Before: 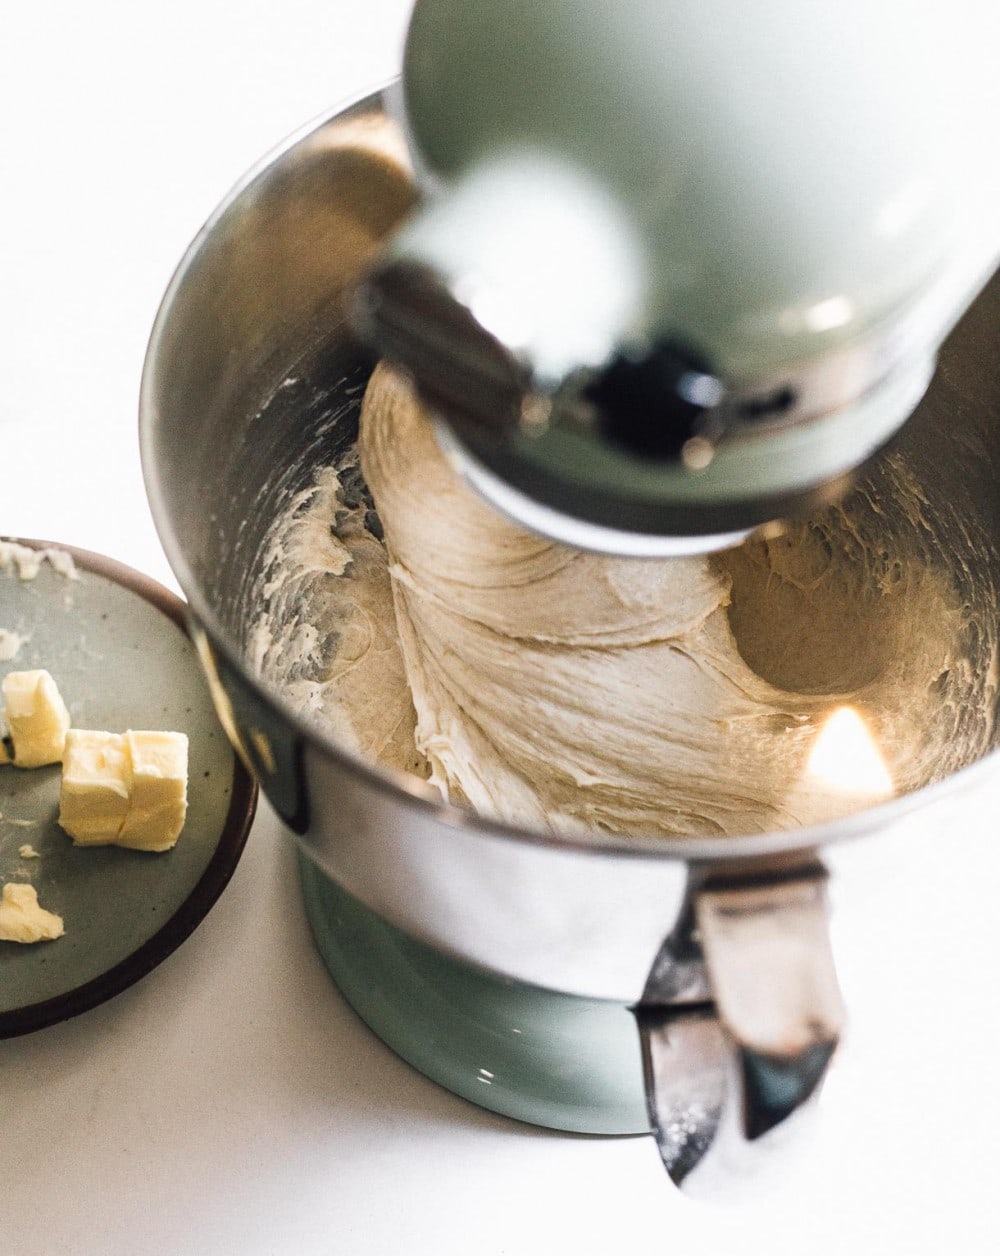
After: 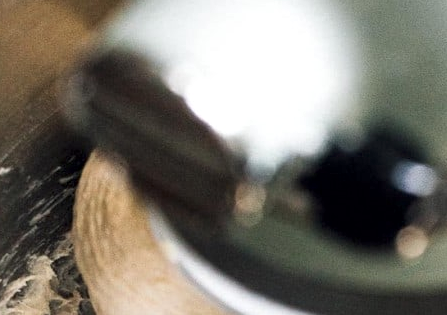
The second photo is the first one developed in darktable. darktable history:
crop: left 28.64%, top 16.832%, right 26.637%, bottom 58.055%
local contrast: mode bilateral grid, contrast 25, coarseness 60, detail 151%, midtone range 0.2
